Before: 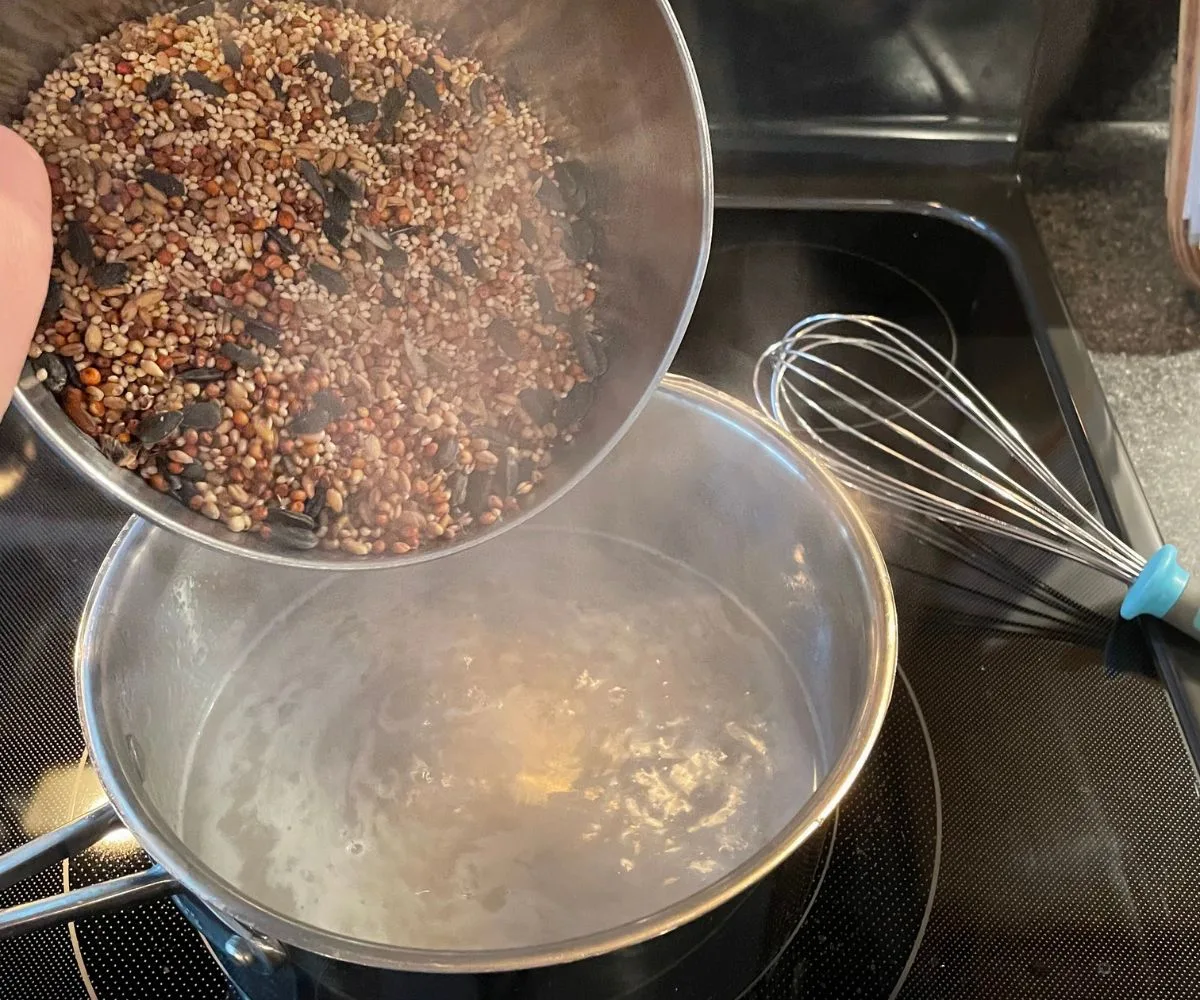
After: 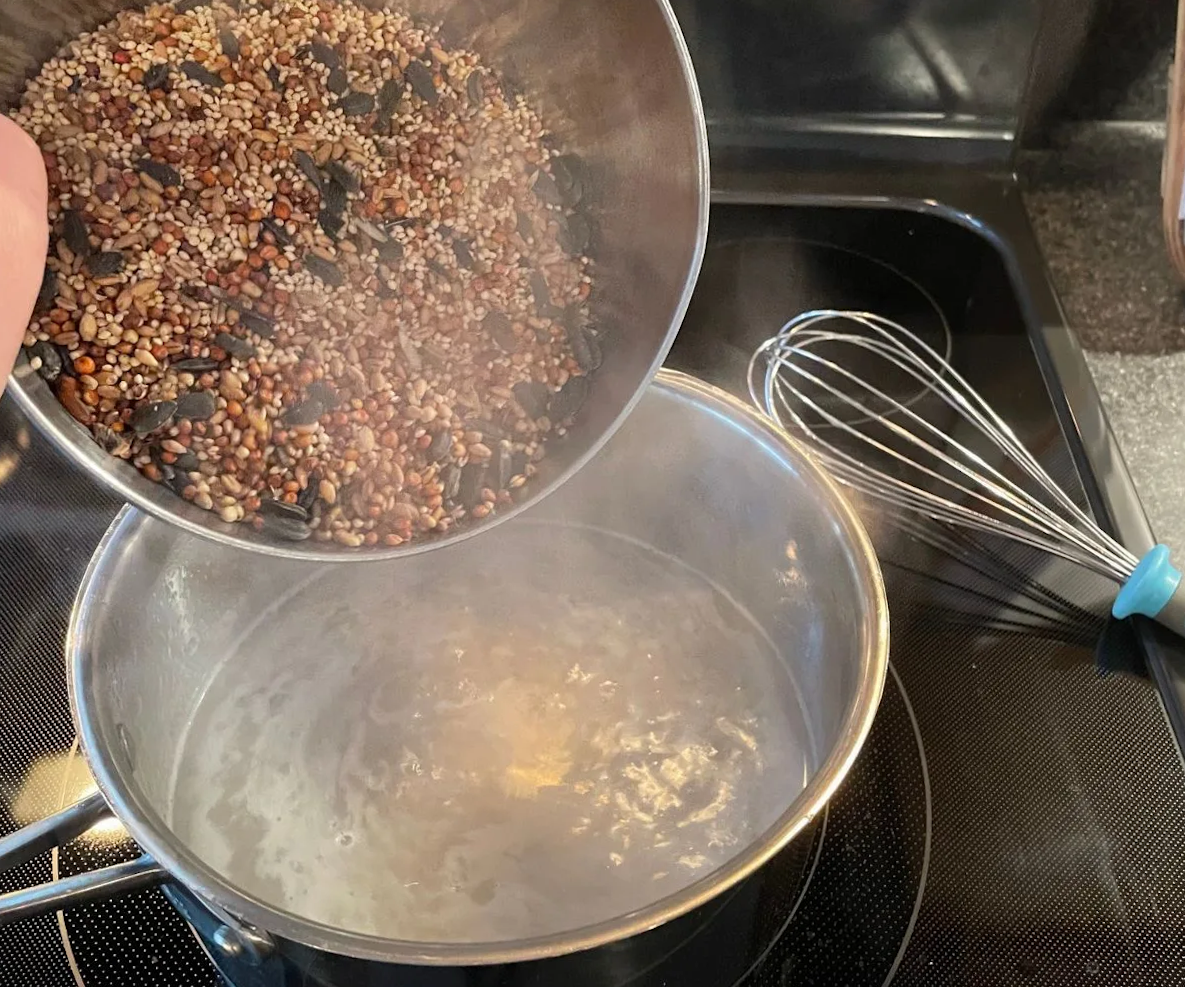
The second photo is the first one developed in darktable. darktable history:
crop and rotate: angle -0.584°
